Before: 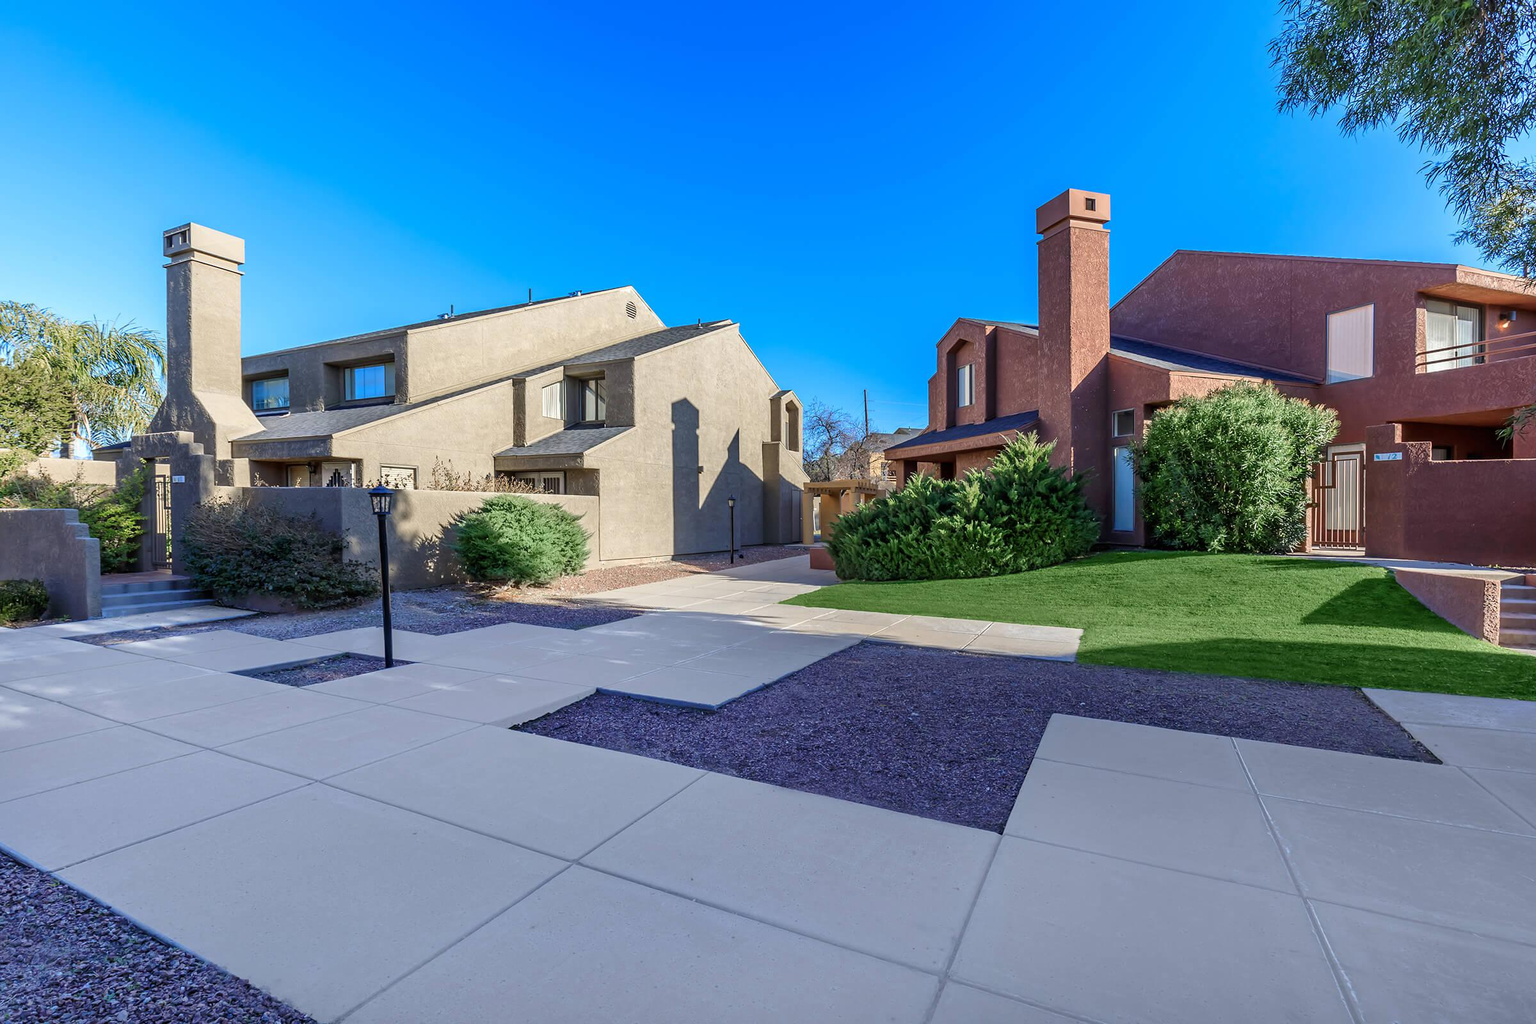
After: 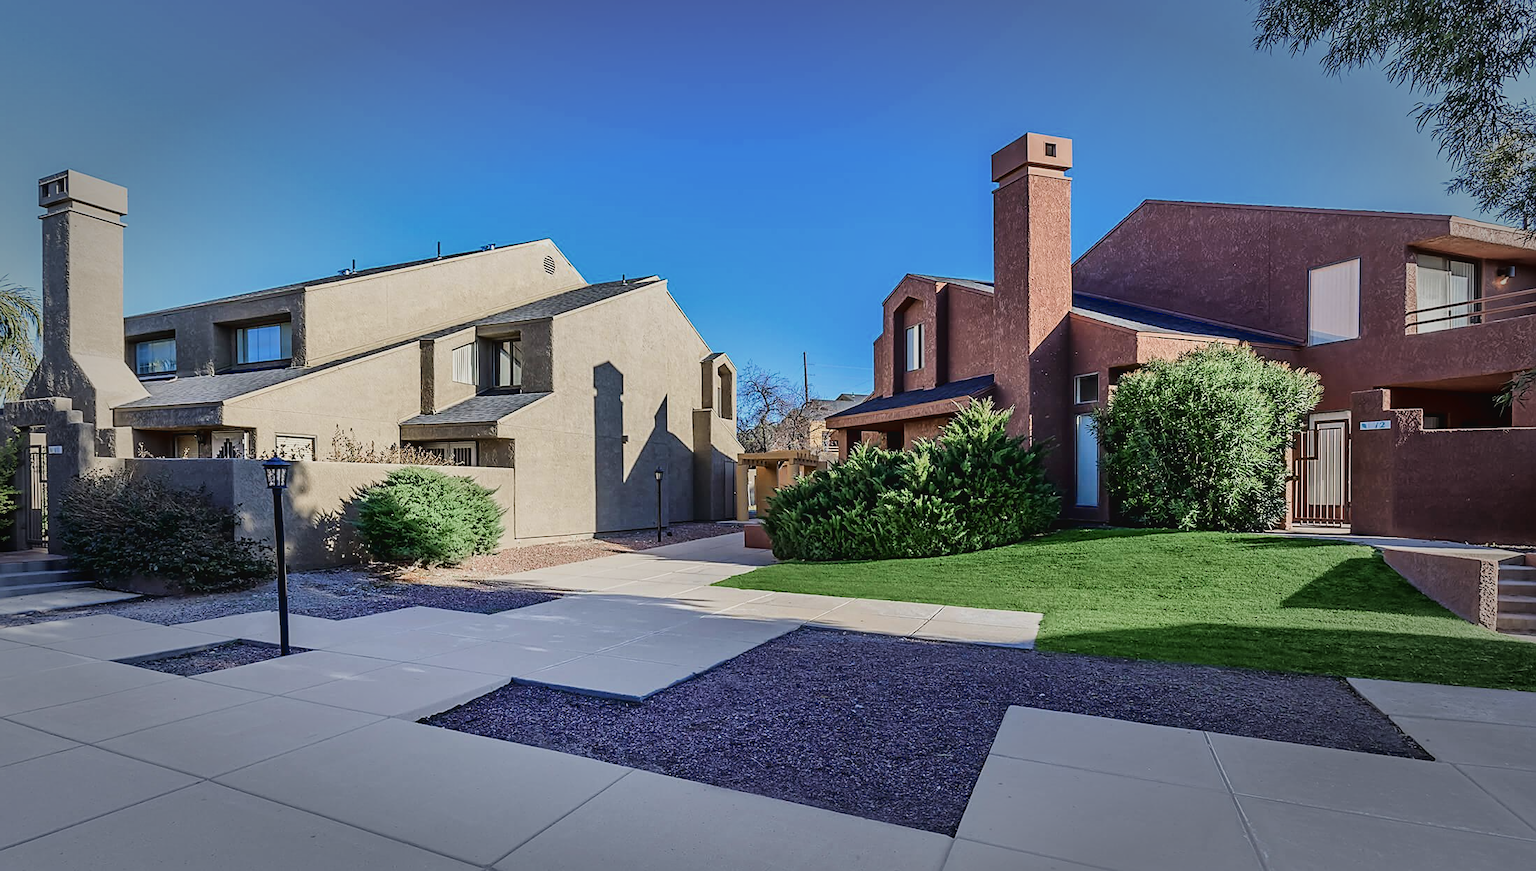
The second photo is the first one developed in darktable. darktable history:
filmic rgb: black relative exposure -8.39 EV, white relative exposure 4.68 EV, hardness 3.81
tone equalizer: edges refinement/feathering 500, mask exposure compensation -1.57 EV, preserve details no
levels: white 99.95%, levels [0, 0.51, 1]
shadows and highlights: shadows 30.68, highlights -62.45, soften with gaussian
crop: left 8.355%, top 6.607%, bottom 15.352%
tone curve: curves: ch0 [(0, 0.036) (0.119, 0.115) (0.461, 0.479) (0.715, 0.767) (0.817, 0.865) (1, 0.998)]; ch1 [(0, 0) (0.377, 0.416) (0.44, 0.478) (0.487, 0.498) (0.514, 0.525) (0.538, 0.552) (0.67, 0.688) (1, 1)]; ch2 [(0, 0) (0.38, 0.405) (0.463, 0.445) (0.492, 0.486) (0.524, 0.541) (0.578, 0.59) (0.653, 0.658) (1, 1)], color space Lab, linked channels, preserve colors none
vignetting: fall-off start 66.09%, fall-off radius 39.86%, brightness -0.402, saturation -0.289, automatic ratio true, width/height ratio 0.676, unbound false
sharpen: on, module defaults
